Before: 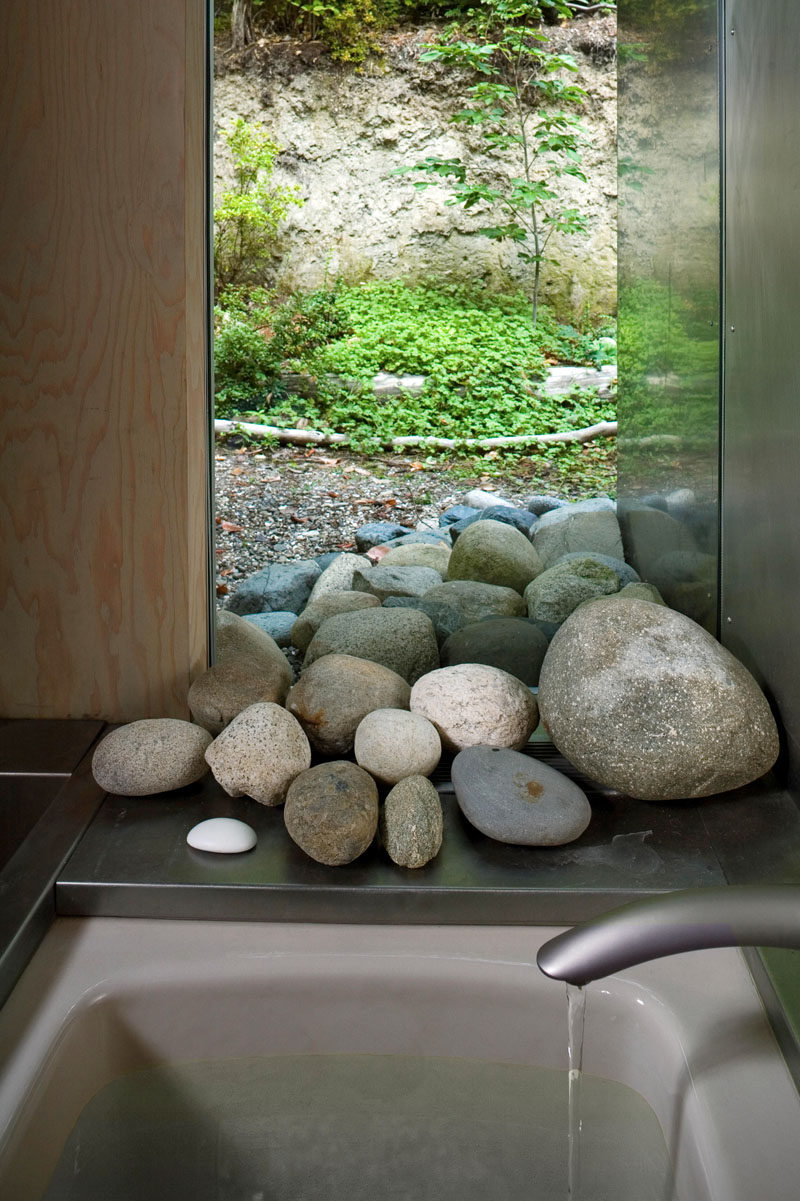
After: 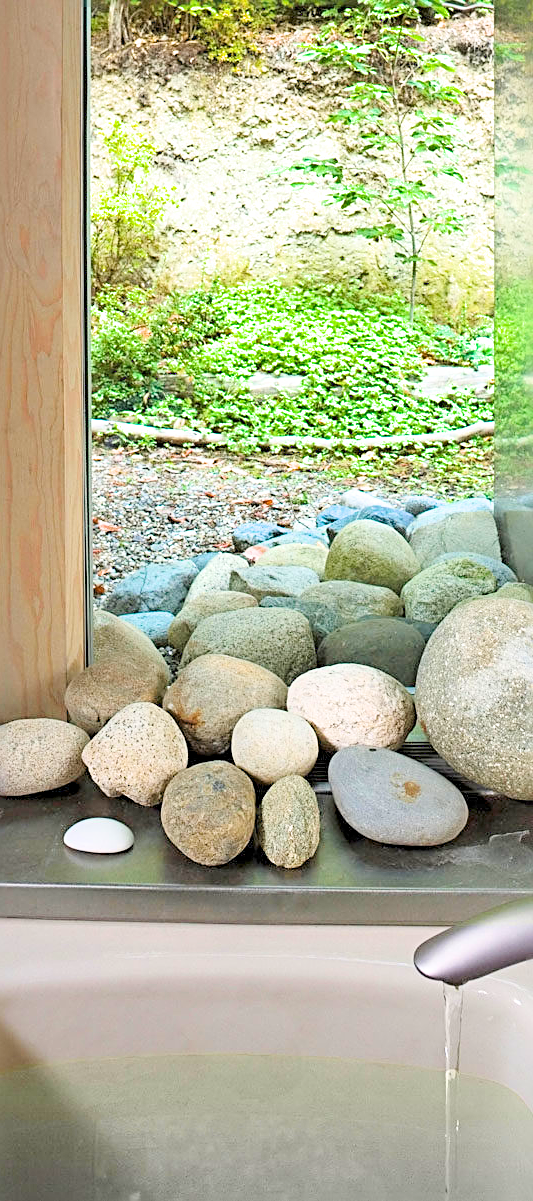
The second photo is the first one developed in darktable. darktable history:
shadows and highlights: shadows 3.63, highlights -18.3, soften with gaussian
sharpen: radius 2.536, amount 0.628
exposure: black level correction 0, exposure 2.321 EV, compensate highlight preservation false
crop and rotate: left 15.419%, right 17.903%
filmic rgb: middle gray luminance 4.16%, black relative exposure -13.08 EV, white relative exposure 5.04 EV, threshold 3.02 EV, target black luminance 0%, hardness 5.15, latitude 59.52%, contrast 0.76, highlights saturation mix 5.92%, shadows ↔ highlights balance 25.84%, color science v6 (2022), enable highlight reconstruction true
